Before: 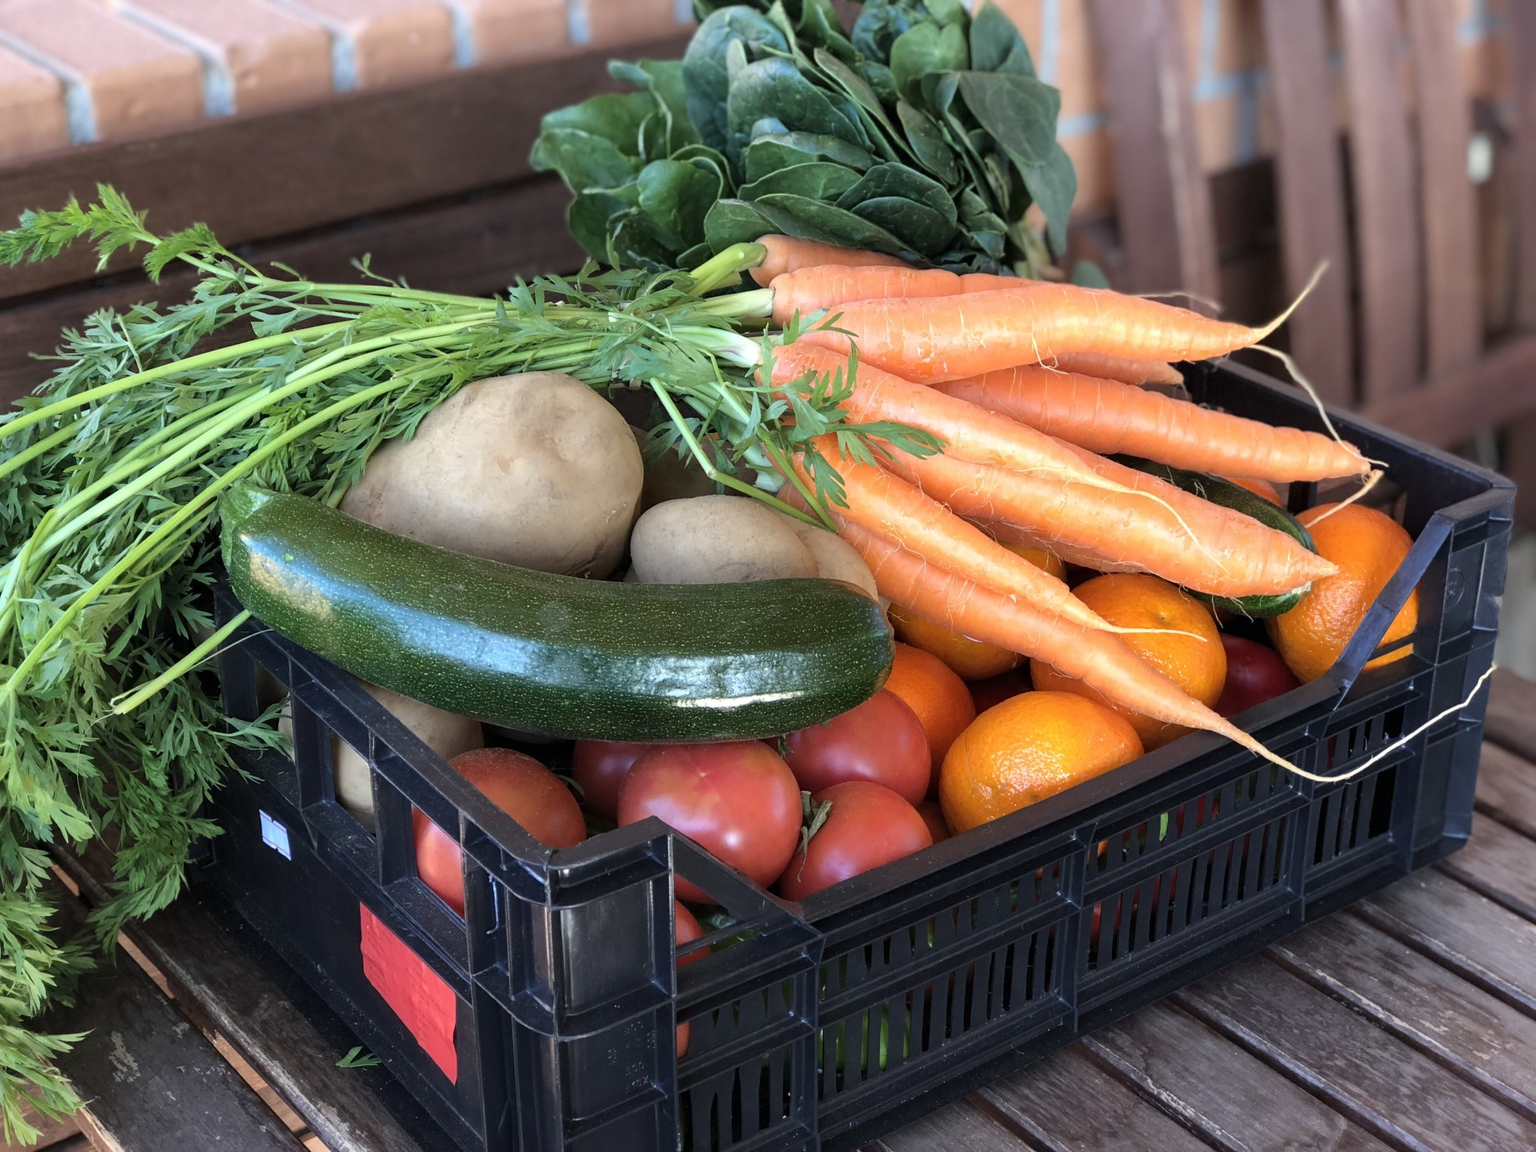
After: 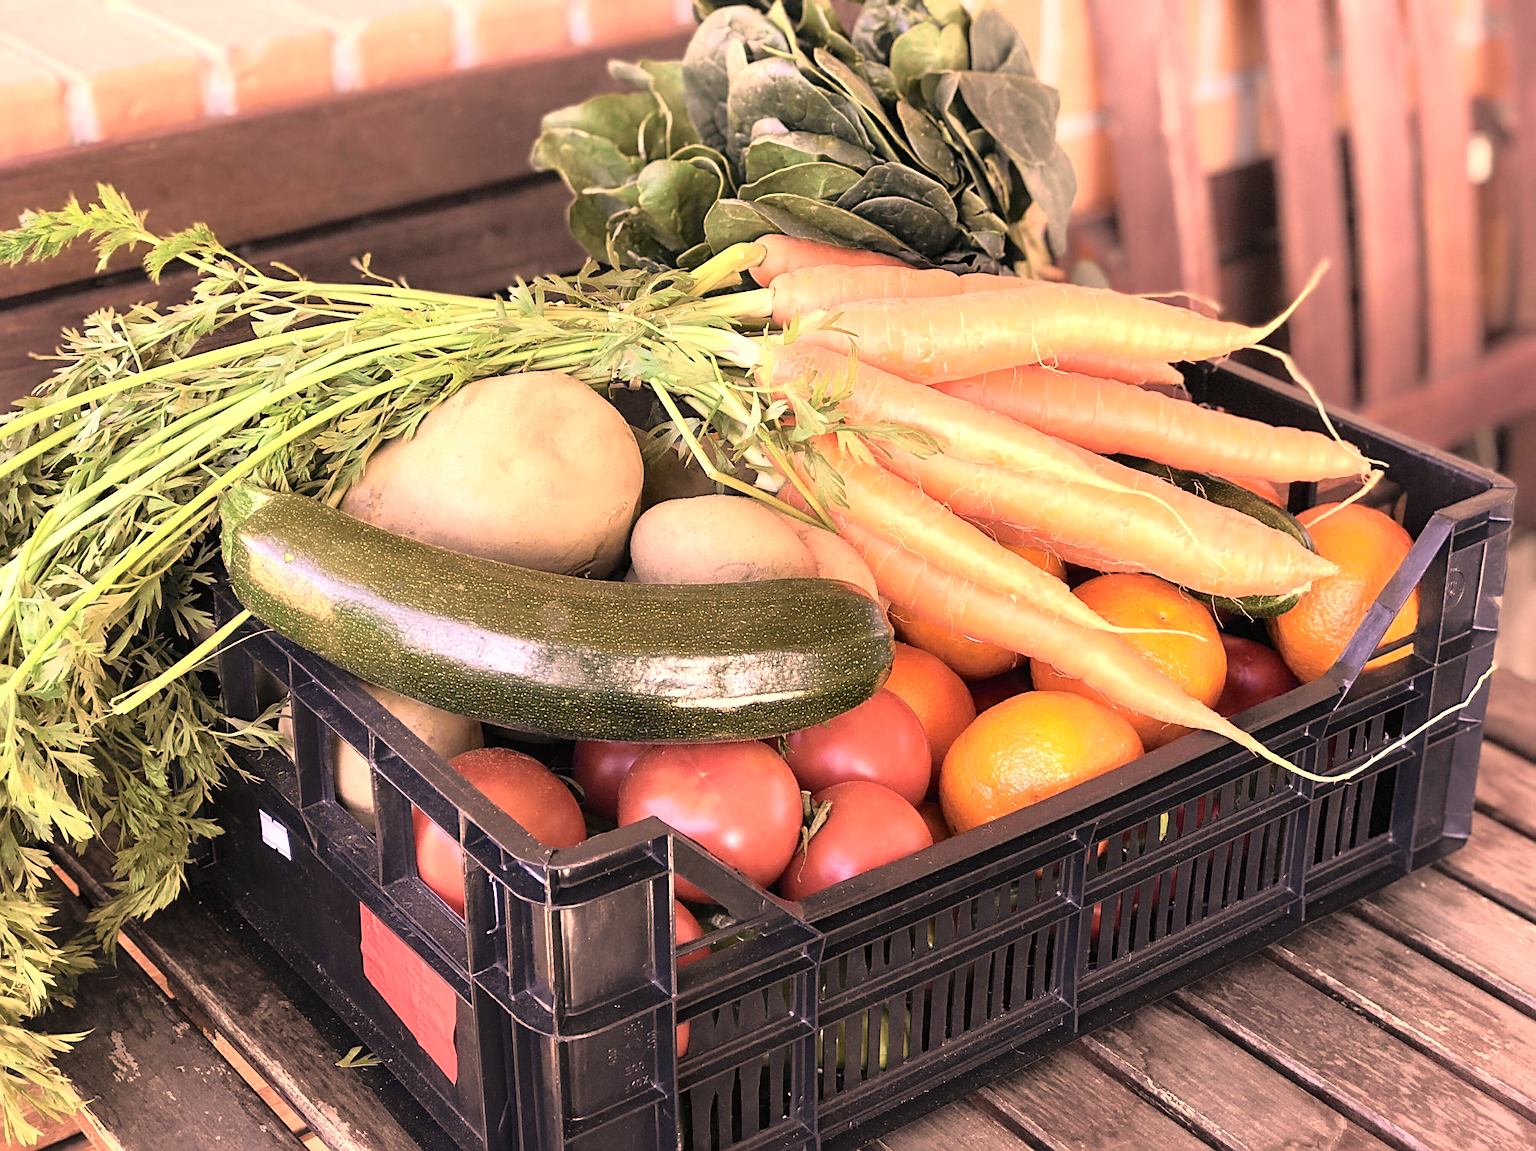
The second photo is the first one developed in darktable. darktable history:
exposure: exposure 1 EV, compensate highlight preservation false
sharpen: on, module defaults
tone curve: curves: ch0 [(0, 0.009) (0.105, 0.08) (0.195, 0.18) (0.283, 0.316) (0.384, 0.434) (0.485, 0.531) (0.638, 0.69) (0.81, 0.872) (1, 0.977)]; ch1 [(0, 0) (0.161, 0.092) (0.35, 0.33) (0.379, 0.401) (0.456, 0.469) (0.502, 0.5) (0.525, 0.514) (0.586, 0.604) (0.642, 0.645) (0.858, 0.817) (1, 0.942)]; ch2 [(0, 0) (0.371, 0.362) (0.437, 0.437) (0.48, 0.49) (0.53, 0.515) (0.56, 0.571) (0.622, 0.606) (0.881, 0.795) (1, 0.929)], color space Lab, independent channels, preserve colors none
shadows and highlights: shadows 25.5, highlights -23.14
color correction: highlights a* 39.86, highlights b* 39.69, saturation 0.691
